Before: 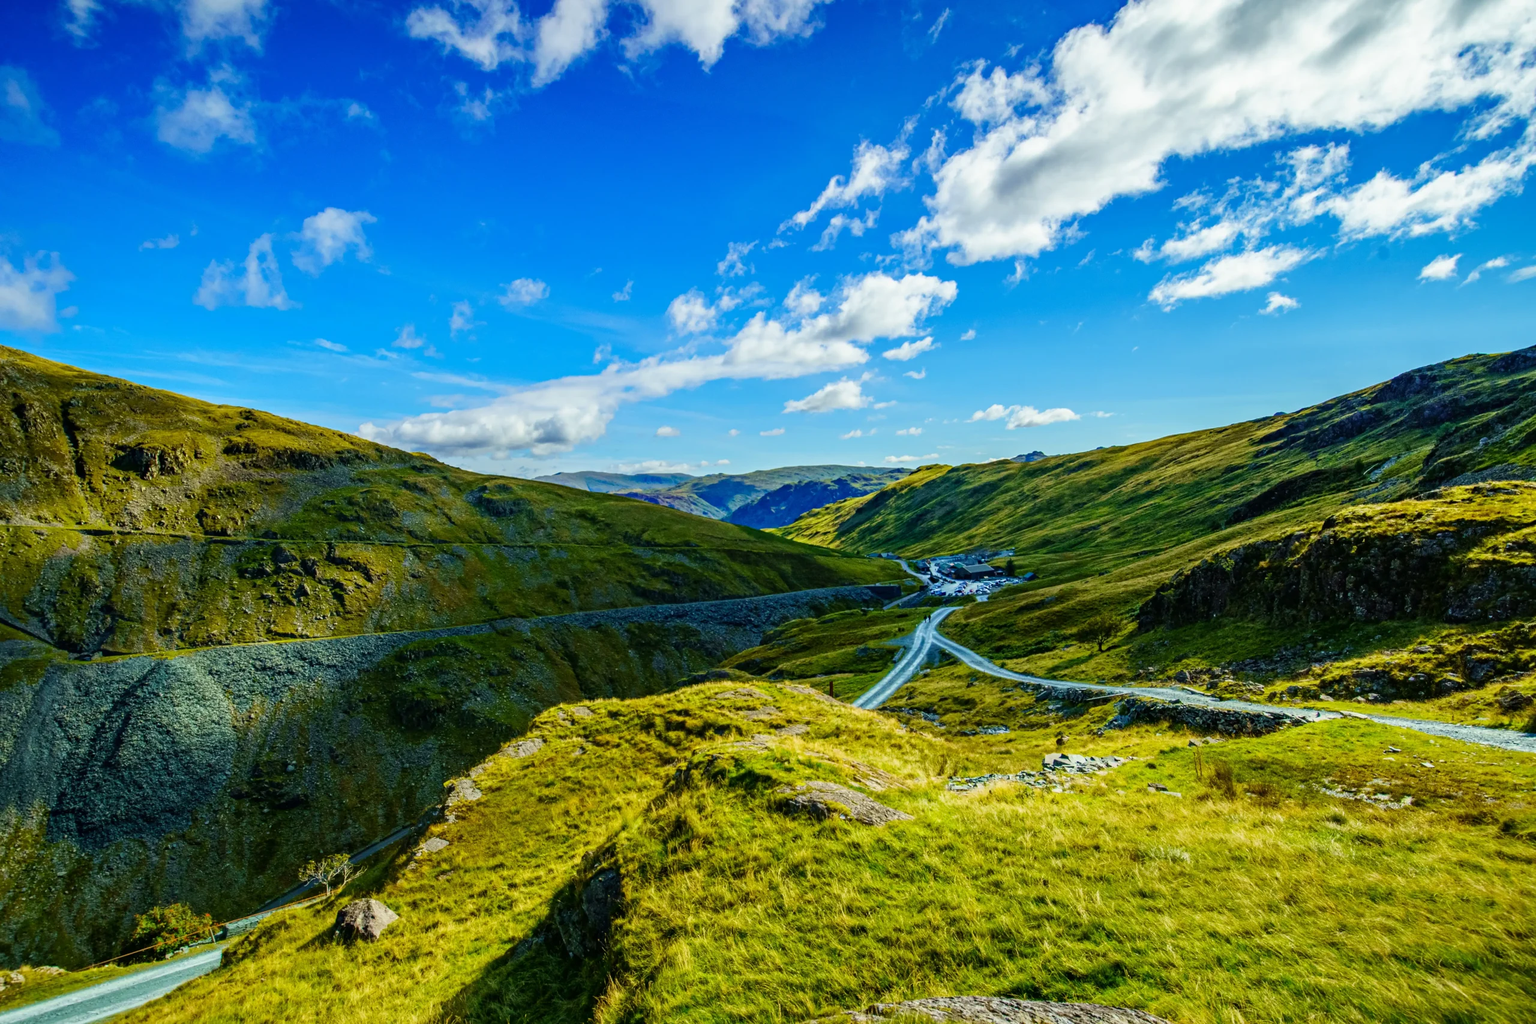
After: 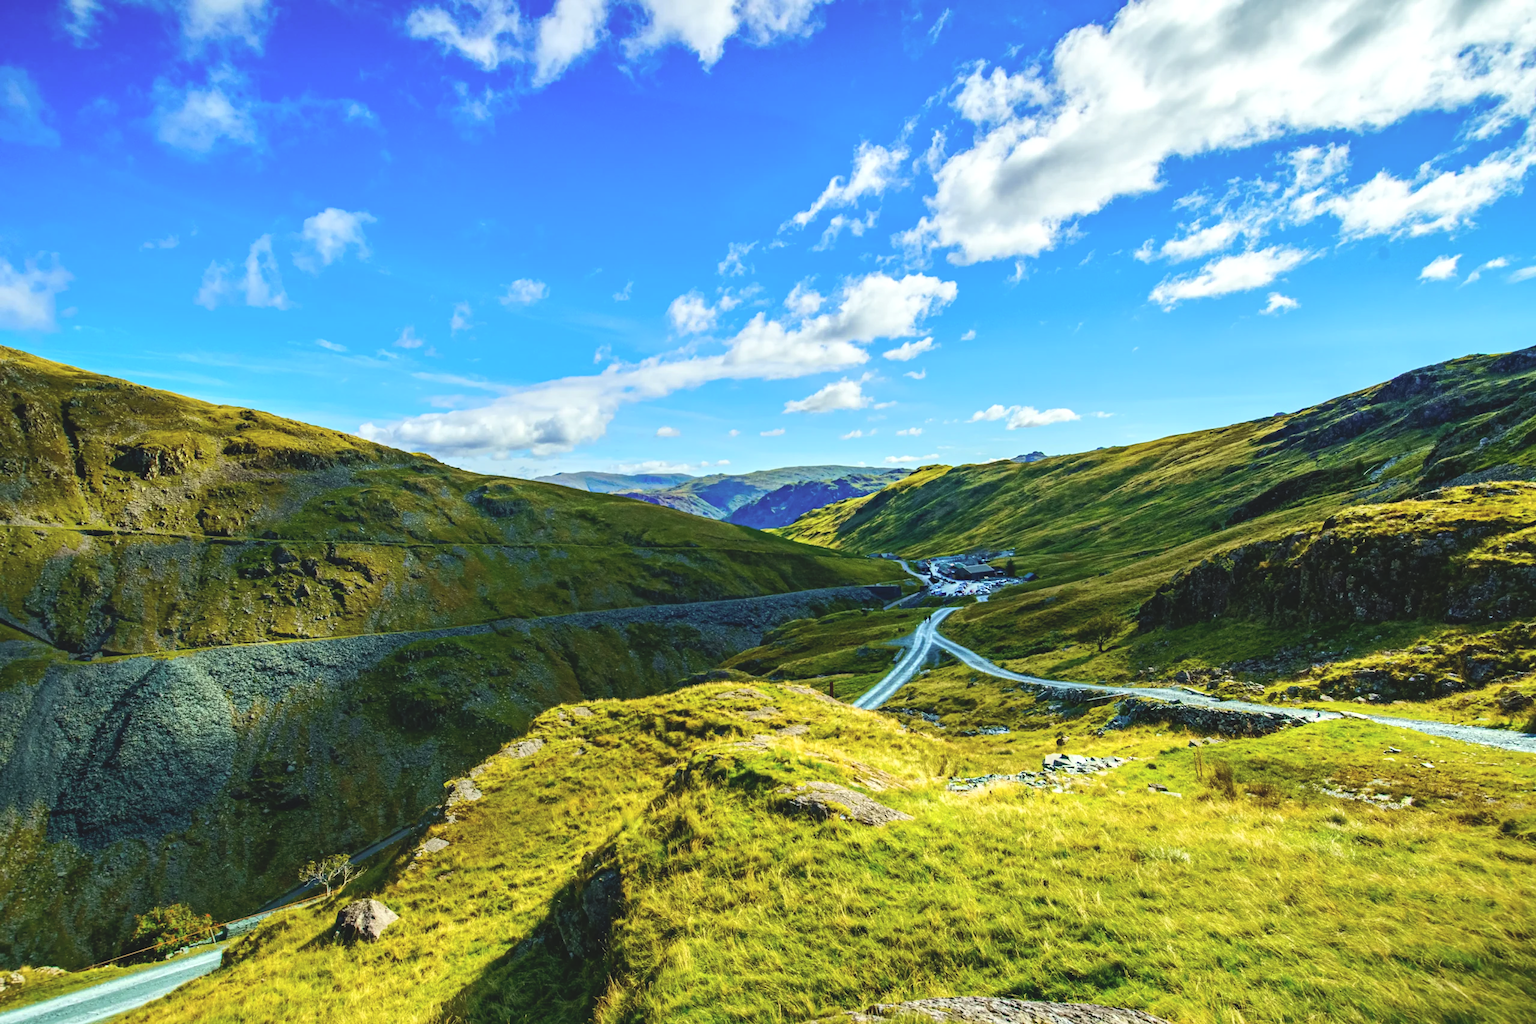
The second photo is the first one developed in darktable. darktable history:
contrast brightness saturation: contrast -0.15, brightness 0.05, saturation -0.12
tone equalizer: -8 EV 0.001 EV, -7 EV -0.002 EV, -6 EV 0.002 EV, -5 EV -0.03 EV, -4 EV -0.116 EV, -3 EV -0.169 EV, -2 EV 0.24 EV, -1 EV 0.702 EV, +0 EV 0.493 EV
exposure: compensate highlight preservation false
